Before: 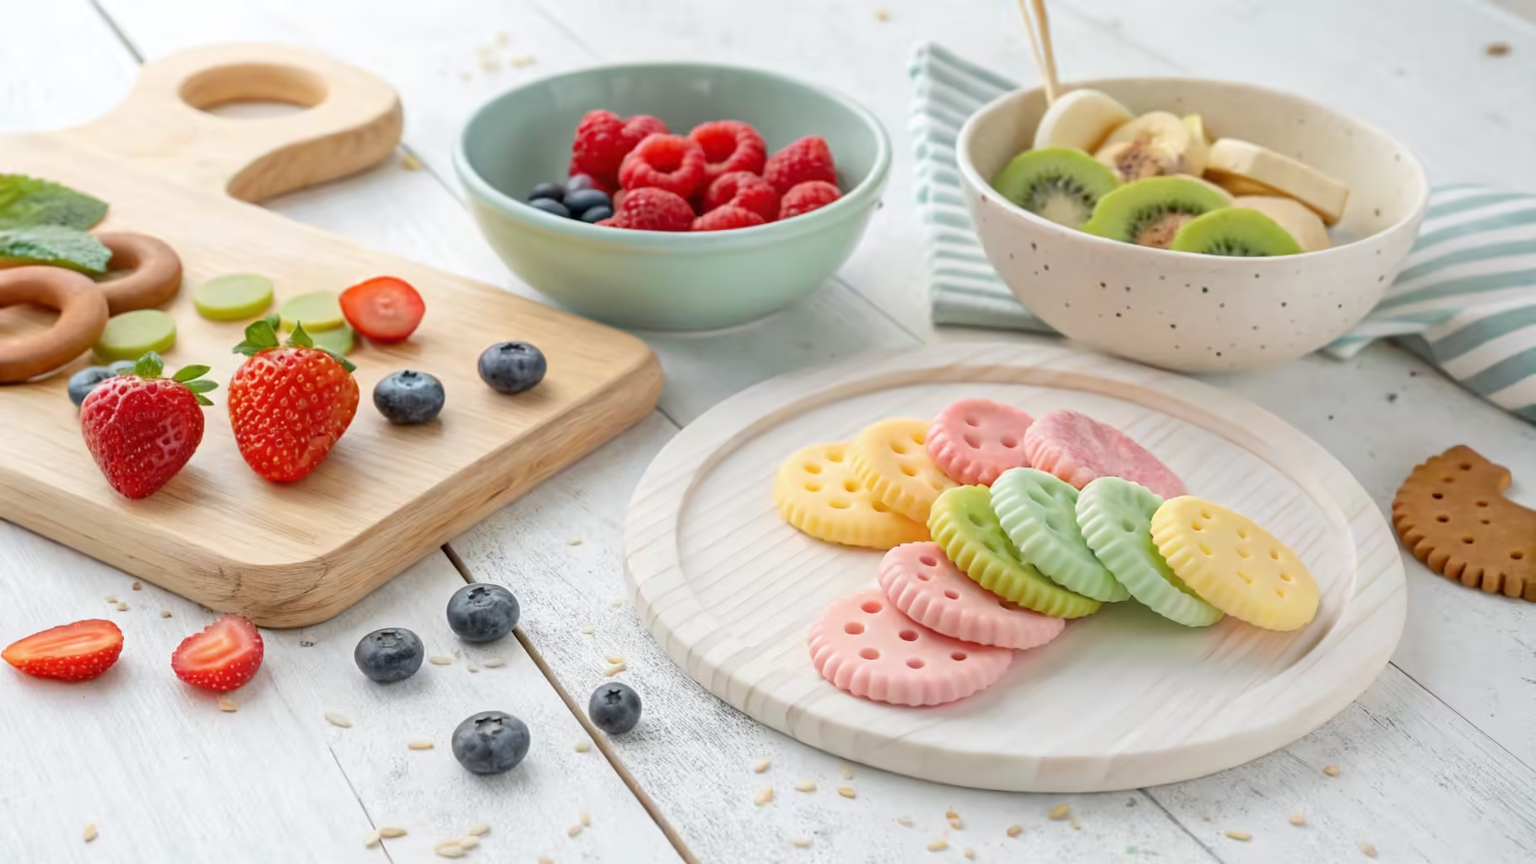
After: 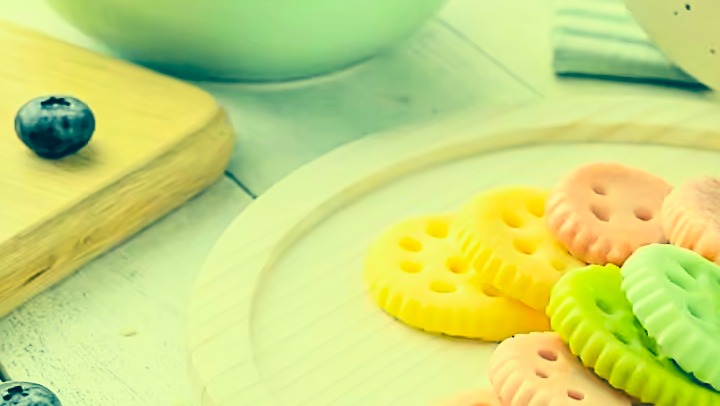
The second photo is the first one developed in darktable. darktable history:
contrast brightness saturation: contrast 0.2, brightness 0.16, saturation 0.224
sharpen: on, module defaults
crop: left 30.366%, top 30.278%, right 30.056%, bottom 30.045%
filmic rgb: black relative exposure -5 EV, white relative exposure 3.49 EV, threshold 3.05 EV, hardness 3.19, contrast 1.406, highlights saturation mix -49.74%, color science v6 (2022), enable highlight reconstruction true
color correction: highlights a* -15.17, highlights b* 39.68, shadows a* -39.24, shadows b* -25.49
exposure: compensate highlight preservation false
